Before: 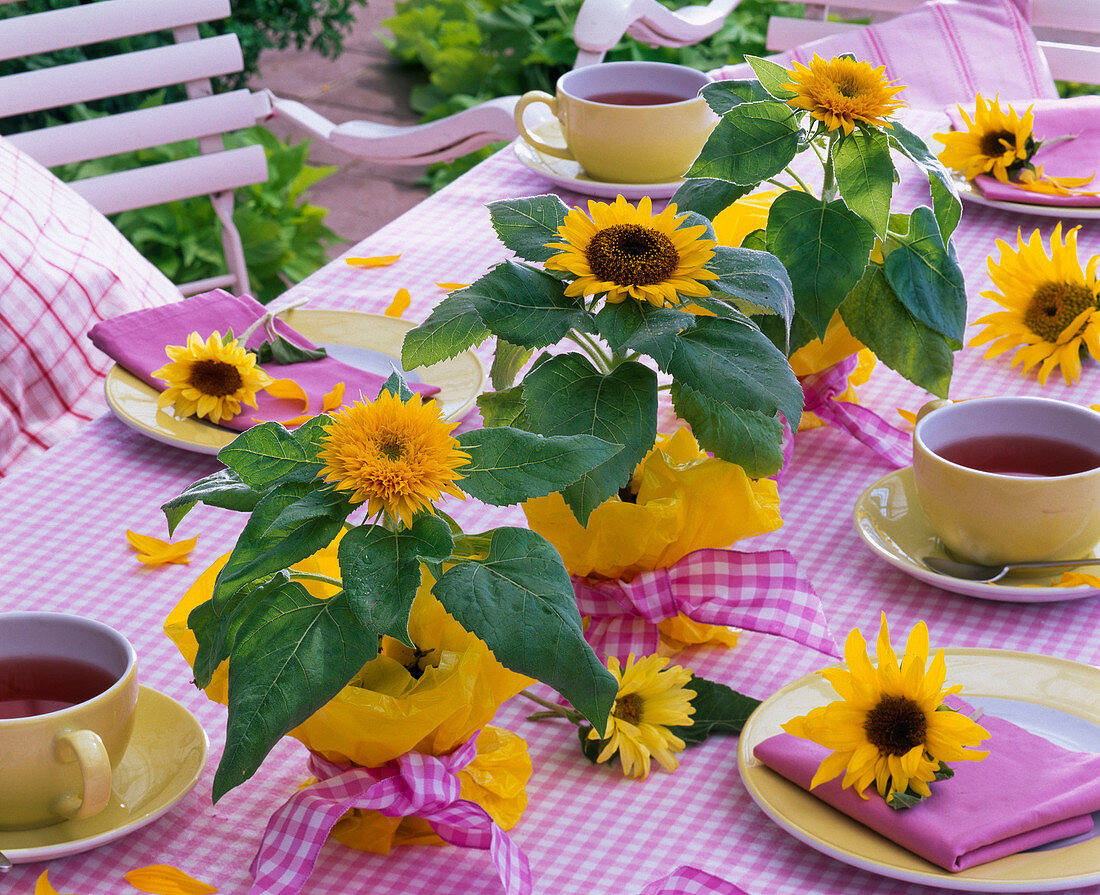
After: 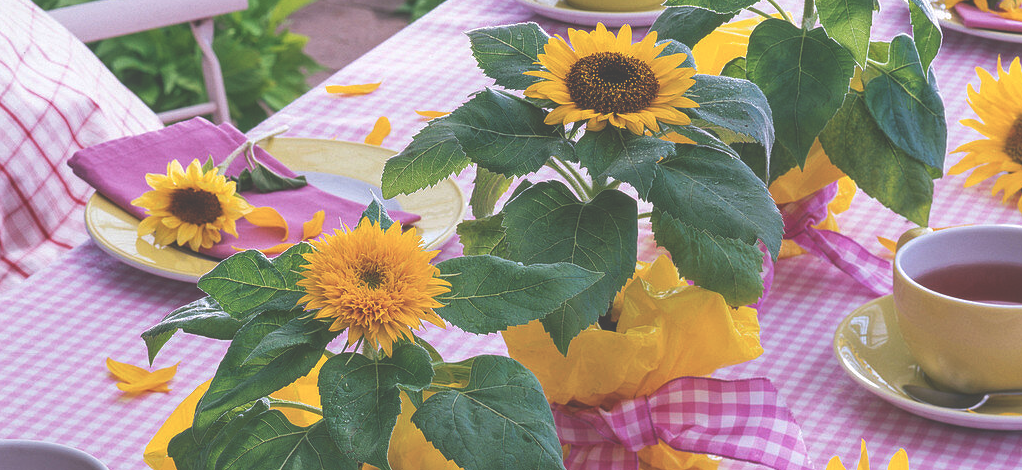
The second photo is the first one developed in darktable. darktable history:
crop: left 1.839%, top 19.286%, right 5.168%, bottom 28.186%
exposure: black level correction -0.061, exposure -0.05 EV, compensate highlight preservation false
local contrast: on, module defaults
